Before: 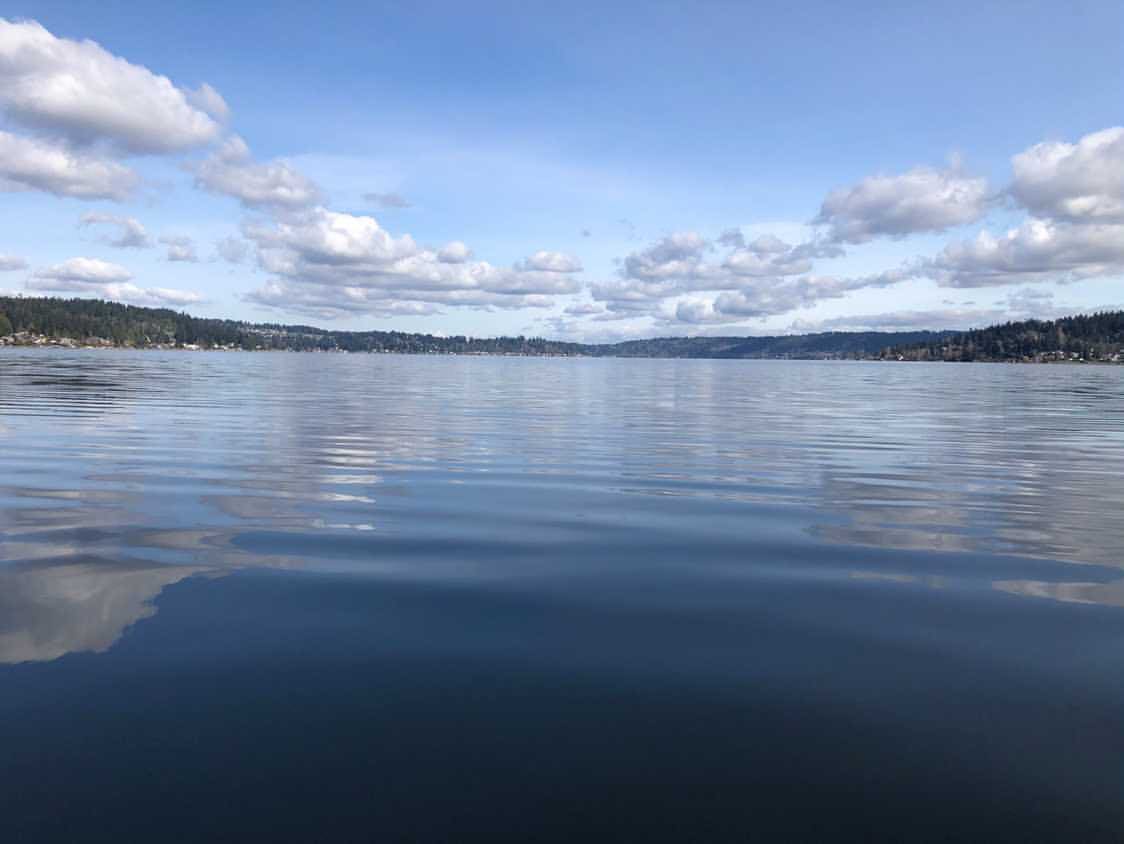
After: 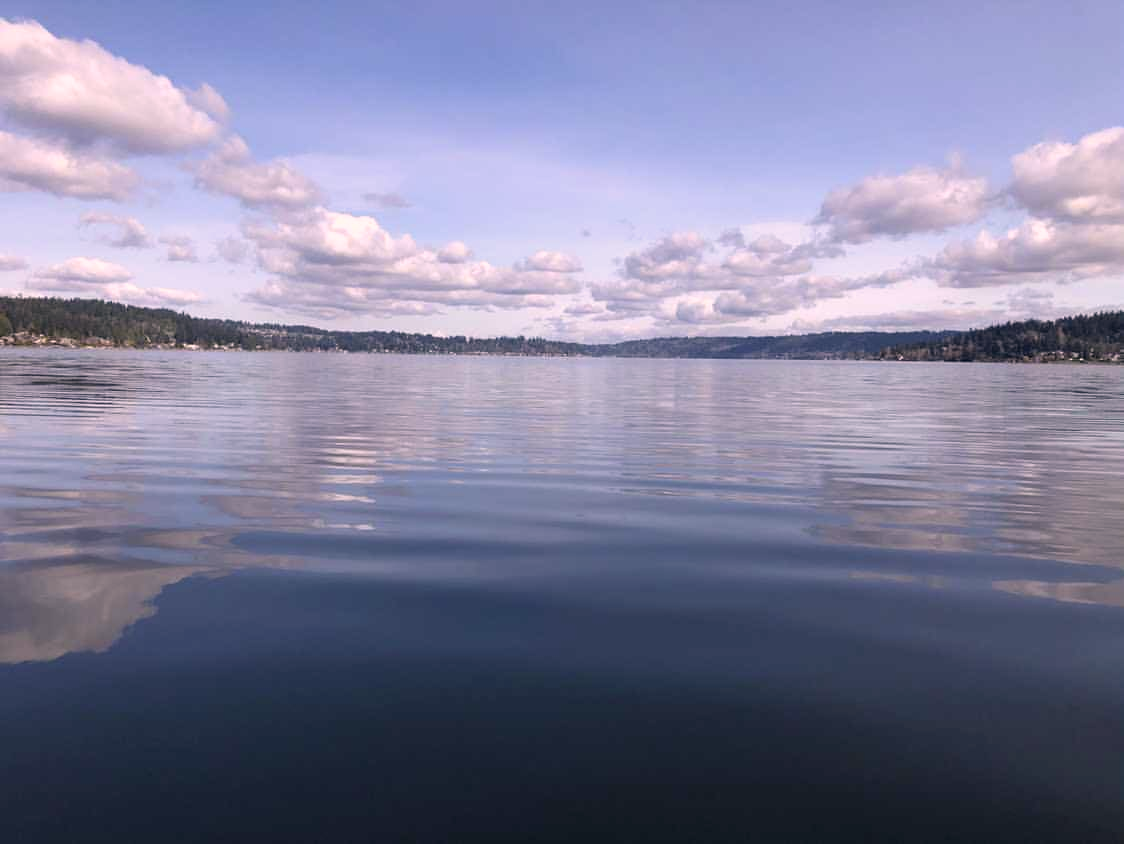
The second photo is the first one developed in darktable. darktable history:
color correction: highlights a* 12.49, highlights b* 5.43
